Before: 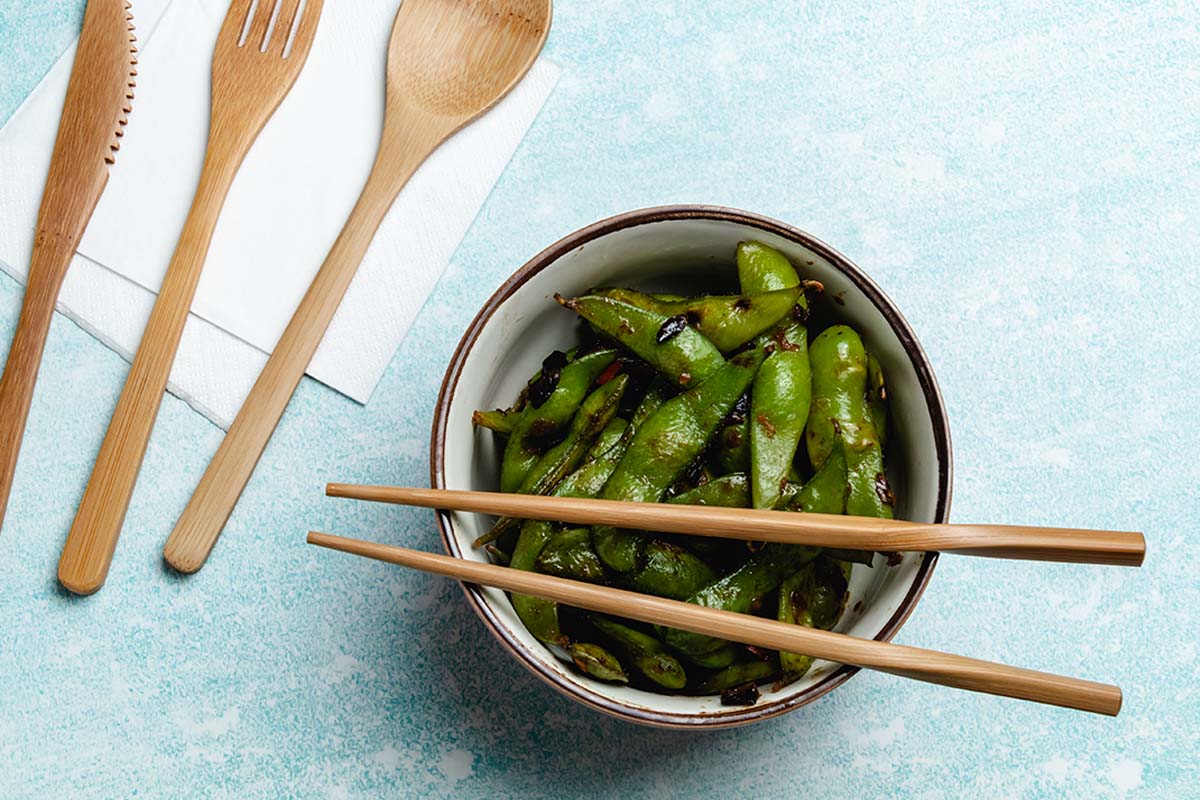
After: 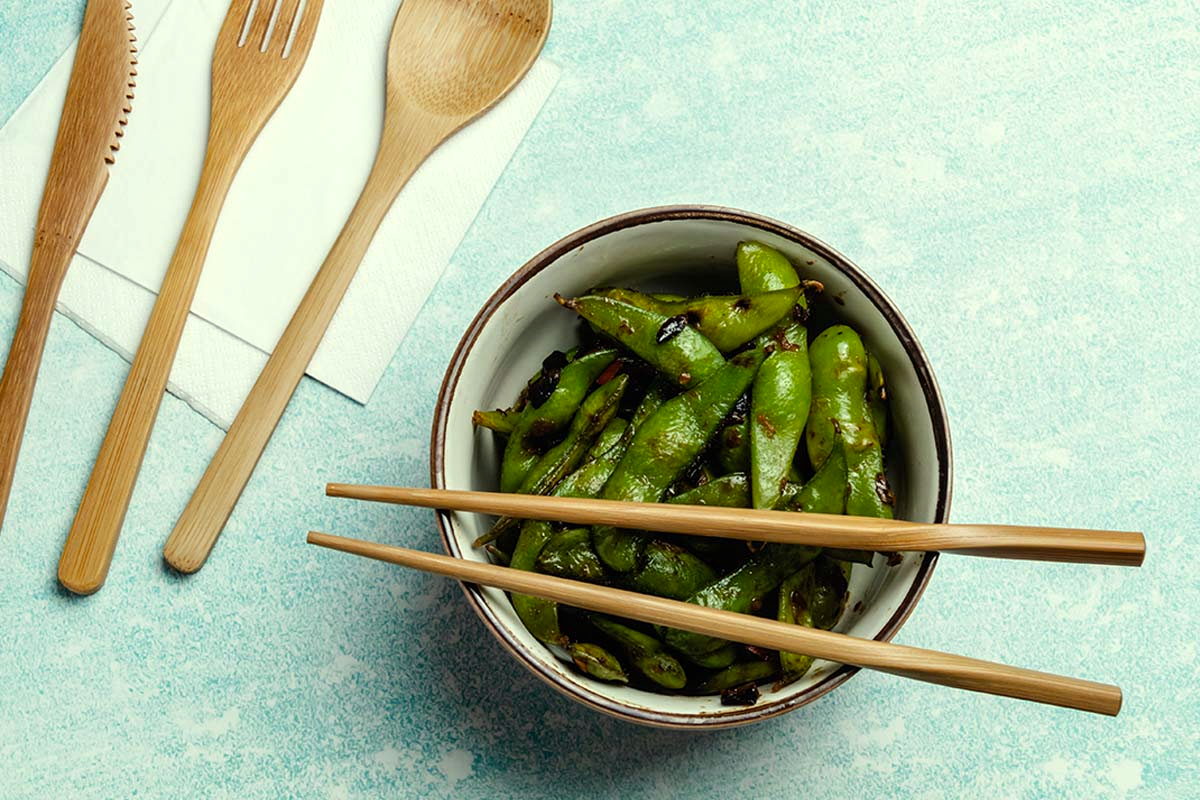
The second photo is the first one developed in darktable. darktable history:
local contrast: highlights 106%, shadows 98%, detail 119%, midtone range 0.2
color correction: highlights a* -5.75, highlights b* 10.98
